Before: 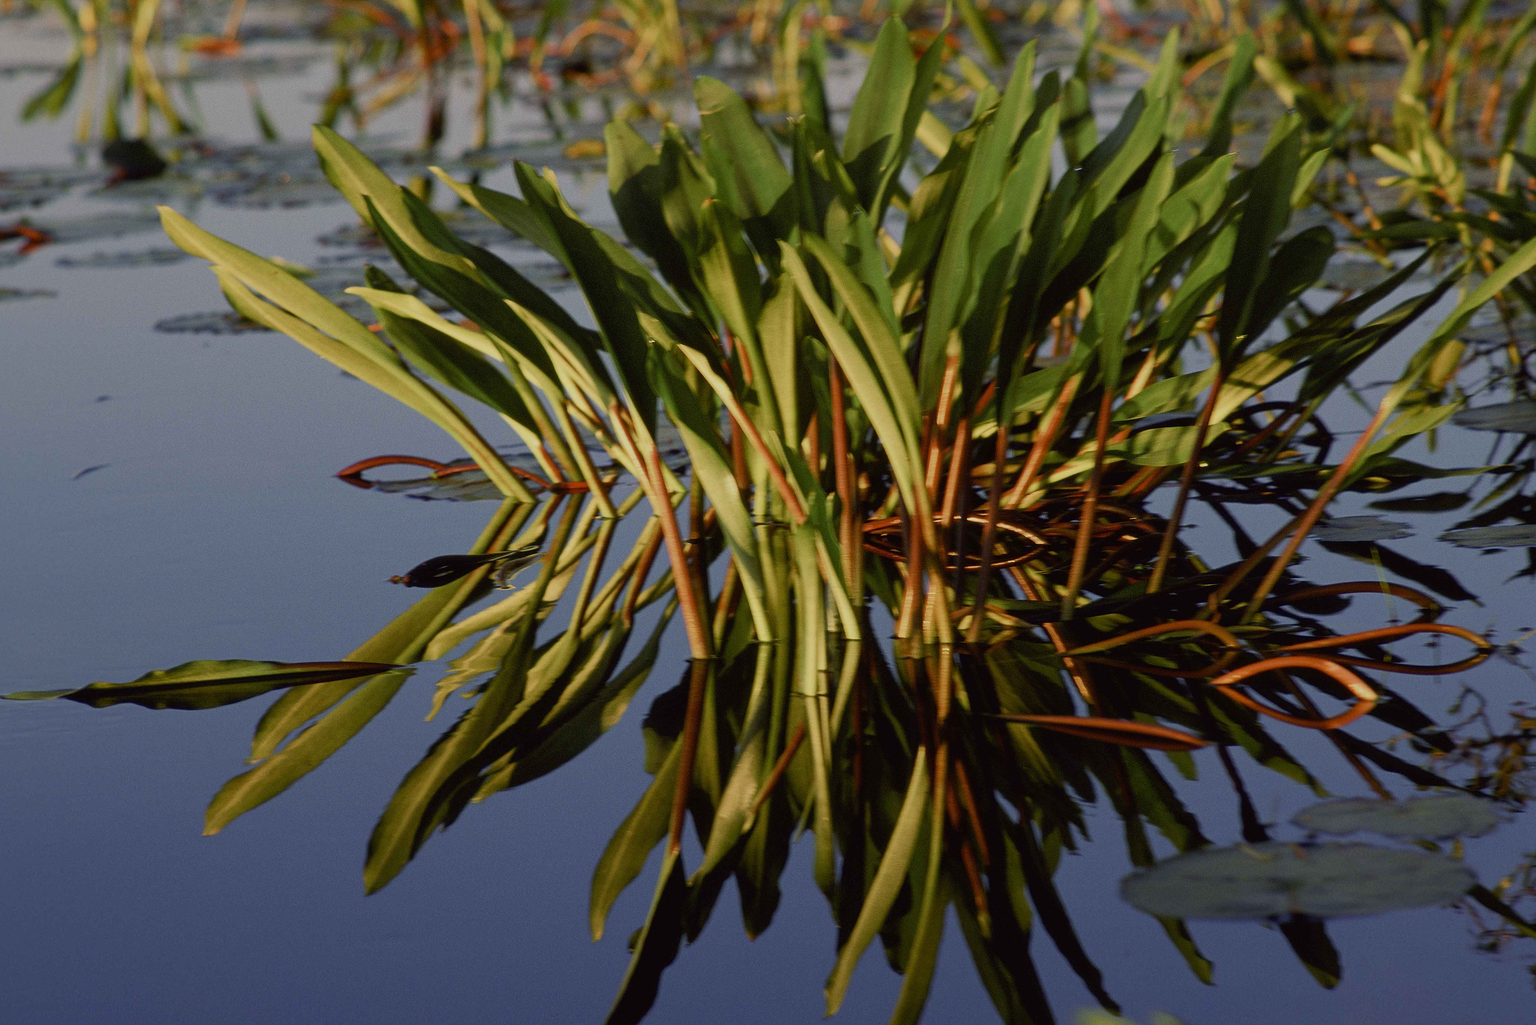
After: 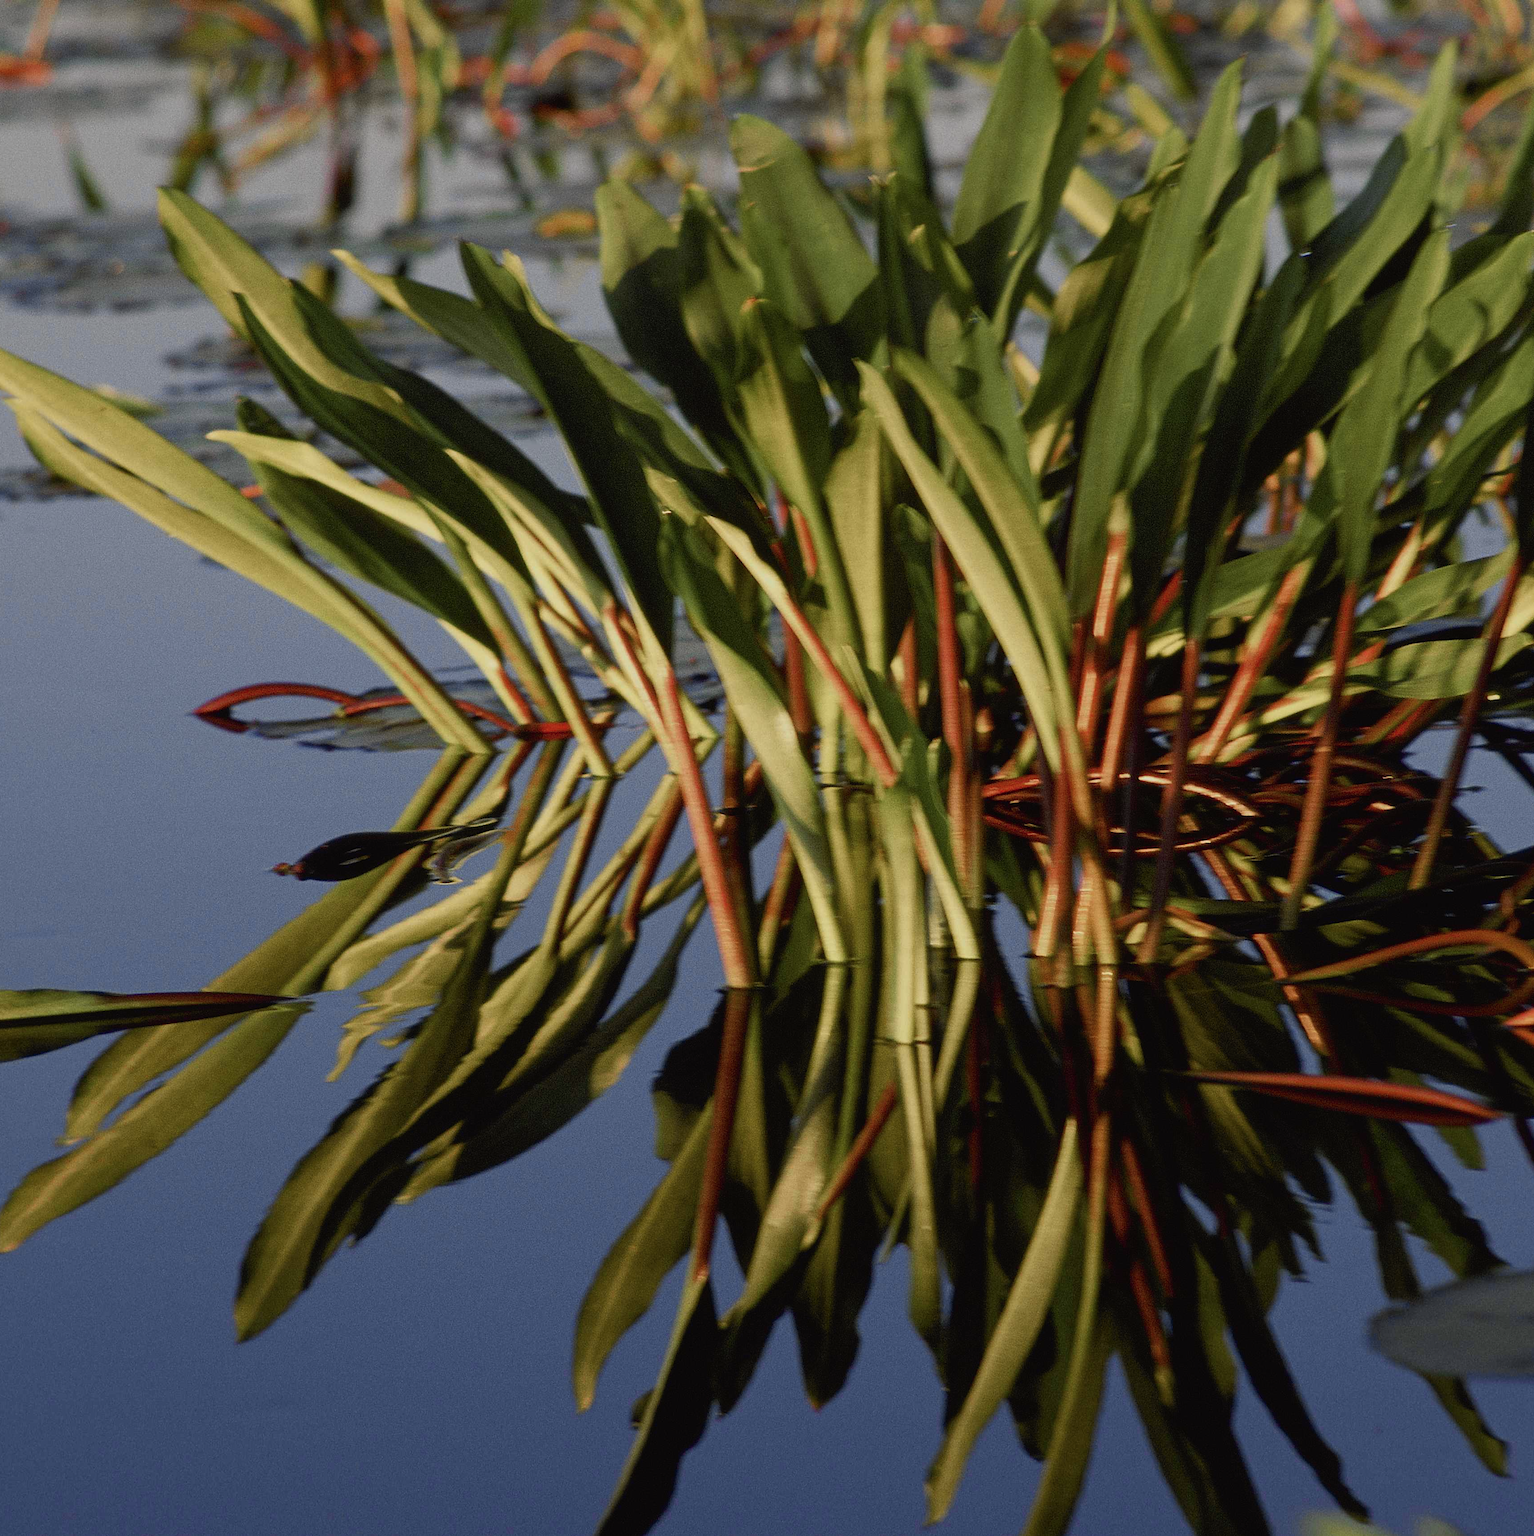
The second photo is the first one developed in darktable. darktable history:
tone curve: curves: ch0 [(0, 0.012) (0.056, 0.046) (0.218, 0.213) (0.606, 0.62) (0.82, 0.846) (1, 1)]; ch1 [(0, 0) (0.226, 0.261) (0.403, 0.437) (0.469, 0.472) (0.495, 0.499) (0.508, 0.503) (0.545, 0.555) (0.59, 0.598) (0.686, 0.728) (1, 1)]; ch2 [(0, 0) (0.269, 0.299) (0.459, 0.45) (0.498, 0.499) (0.523, 0.512) (0.568, 0.558) (0.634, 0.617) (0.698, 0.677) (0.806, 0.769) (1, 1)], color space Lab, independent channels, preserve colors none
crop and rotate: left 13.537%, right 19.796%
